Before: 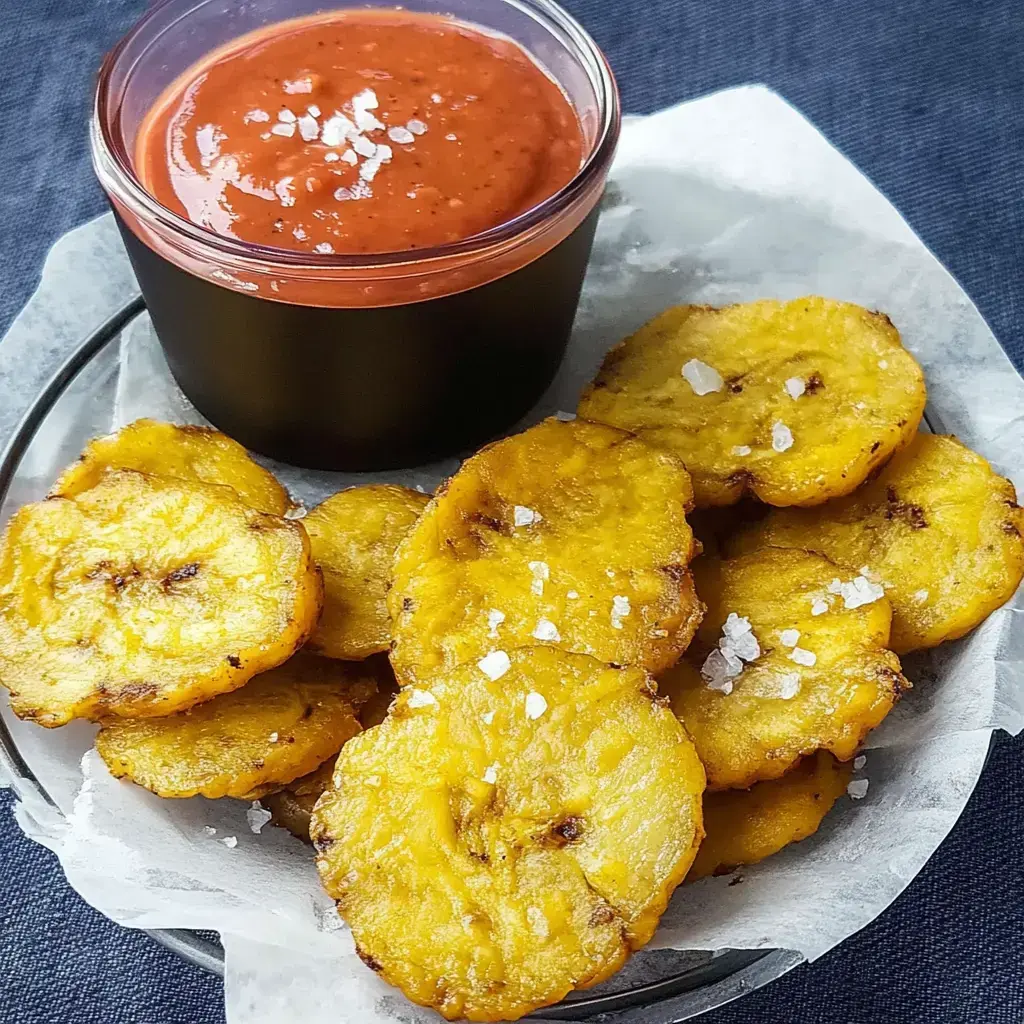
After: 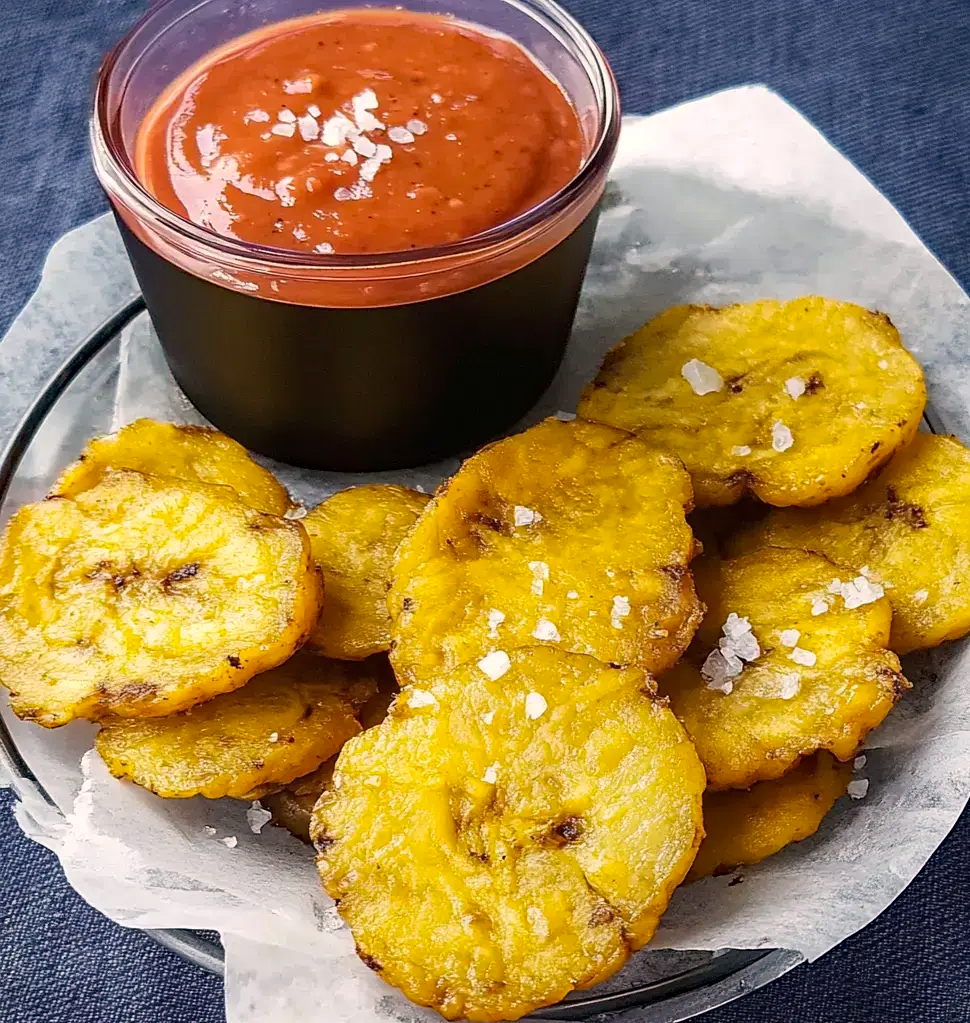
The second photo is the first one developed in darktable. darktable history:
crop and rotate: left 0%, right 5.205%
color correction: highlights a* 5.82, highlights b* 4.77
haze removal: strength 0.285, distance 0.257, compatibility mode true, adaptive false
